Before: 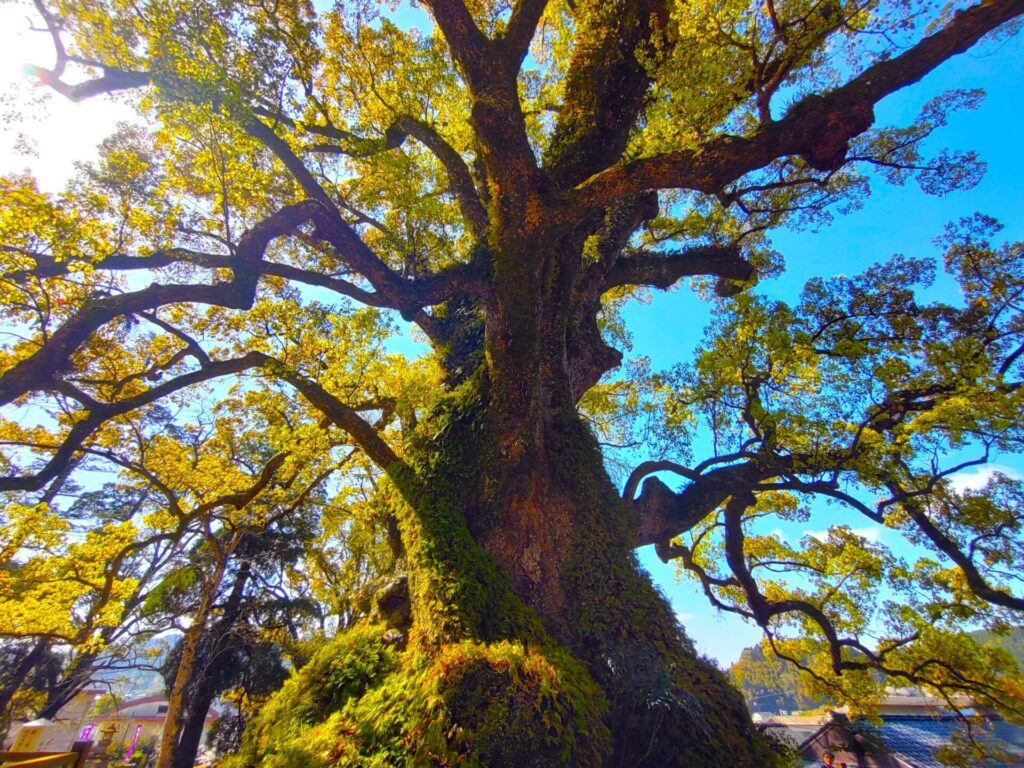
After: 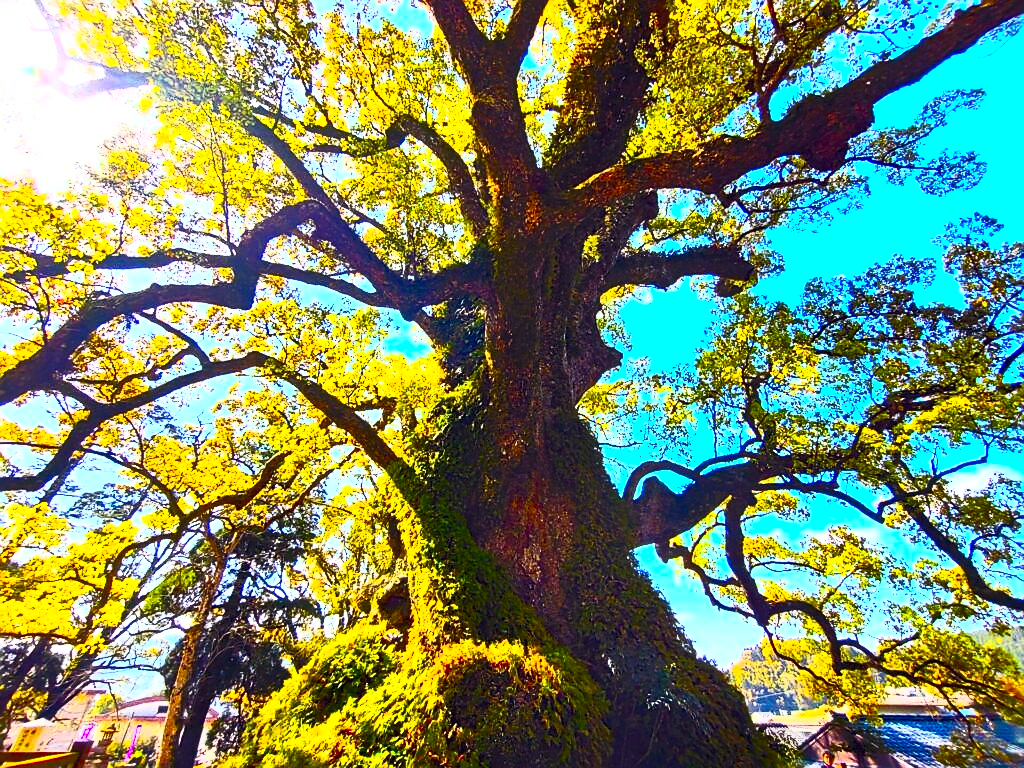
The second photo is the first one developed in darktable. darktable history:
contrast brightness saturation: contrast 0.83, brightness 0.59, saturation 0.59
contrast equalizer: octaves 7, y [[0.509, 0.514, 0.523, 0.542, 0.578, 0.603], [0.5 ×6], [0.509, 0.514, 0.523, 0.542, 0.578, 0.603], [0.001, 0.002, 0.003, 0.005, 0.01, 0.013], [0.001, 0.002, 0.003, 0.005, 0.01, 0.013]]
sharpen: radius 0.969, amount 0.604
tone equalizer: on, module defaults
